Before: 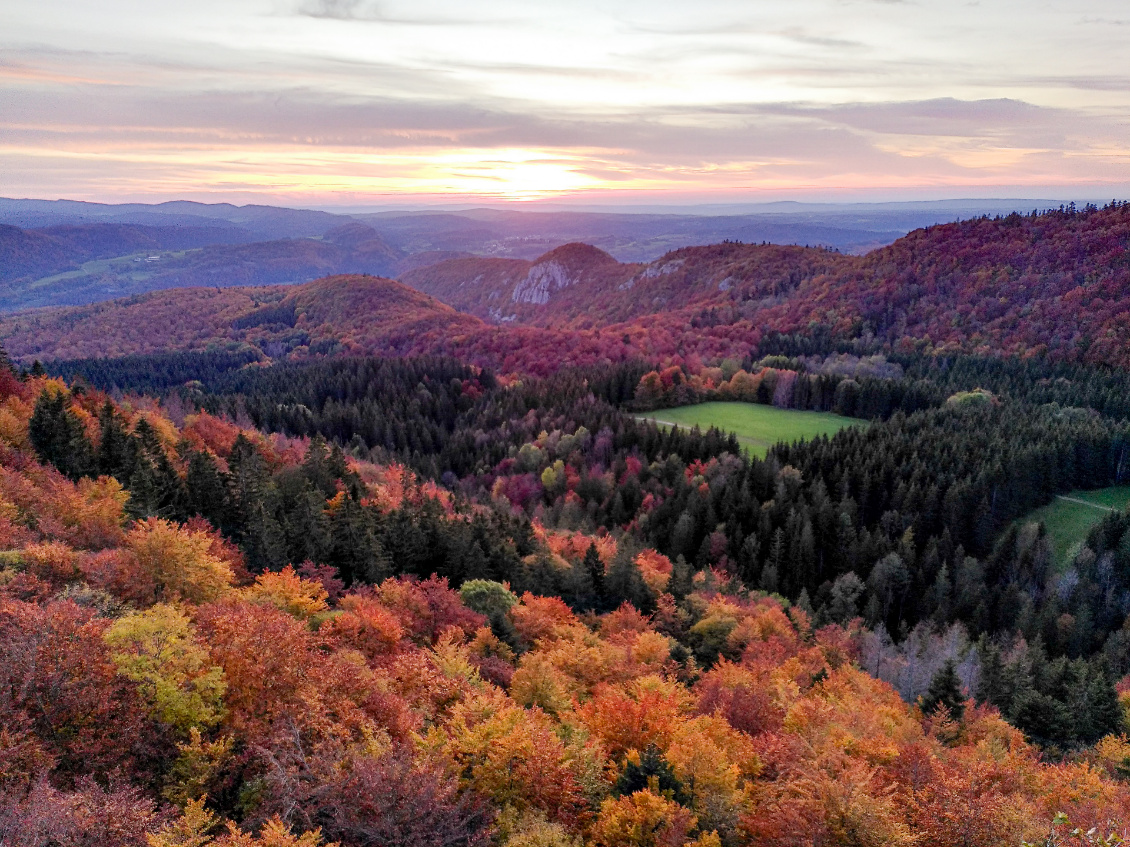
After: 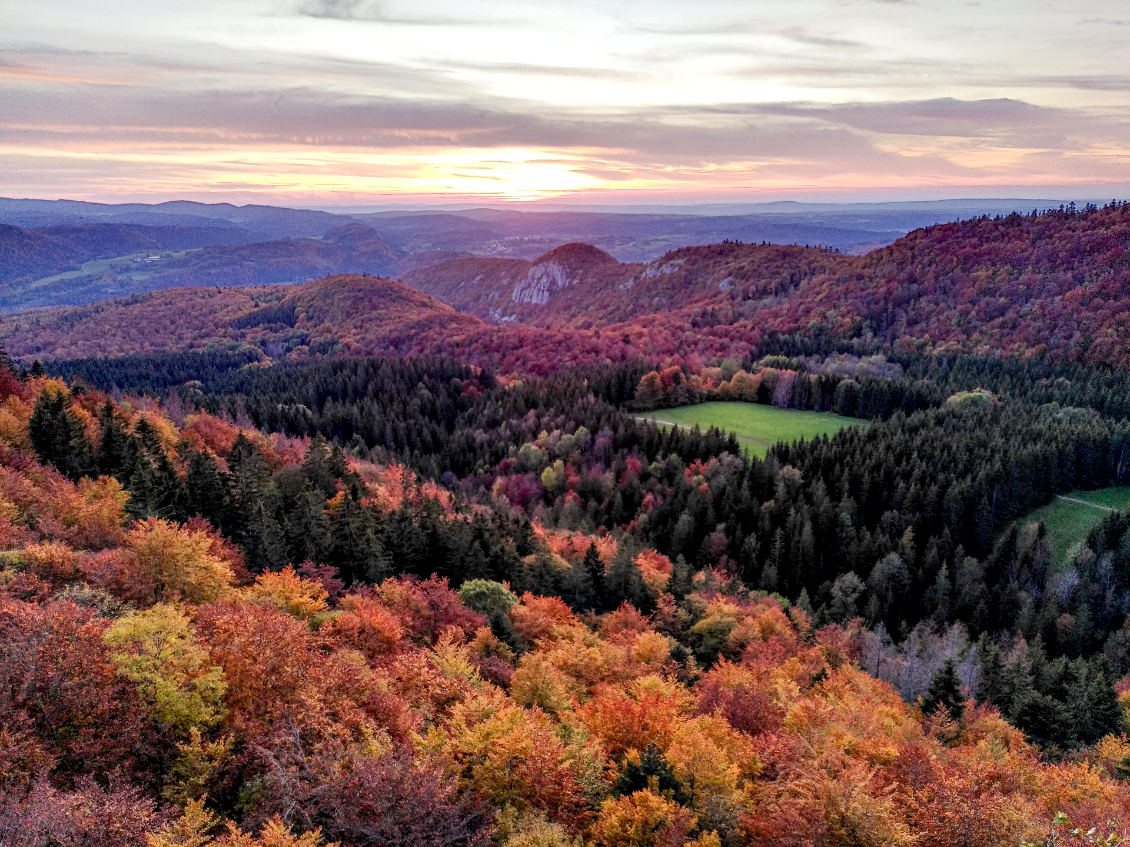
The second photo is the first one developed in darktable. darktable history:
tone equalizer: mask exposure compensation -0.487 EV
haze removal: adaptive false
local contrast: detail 130%
